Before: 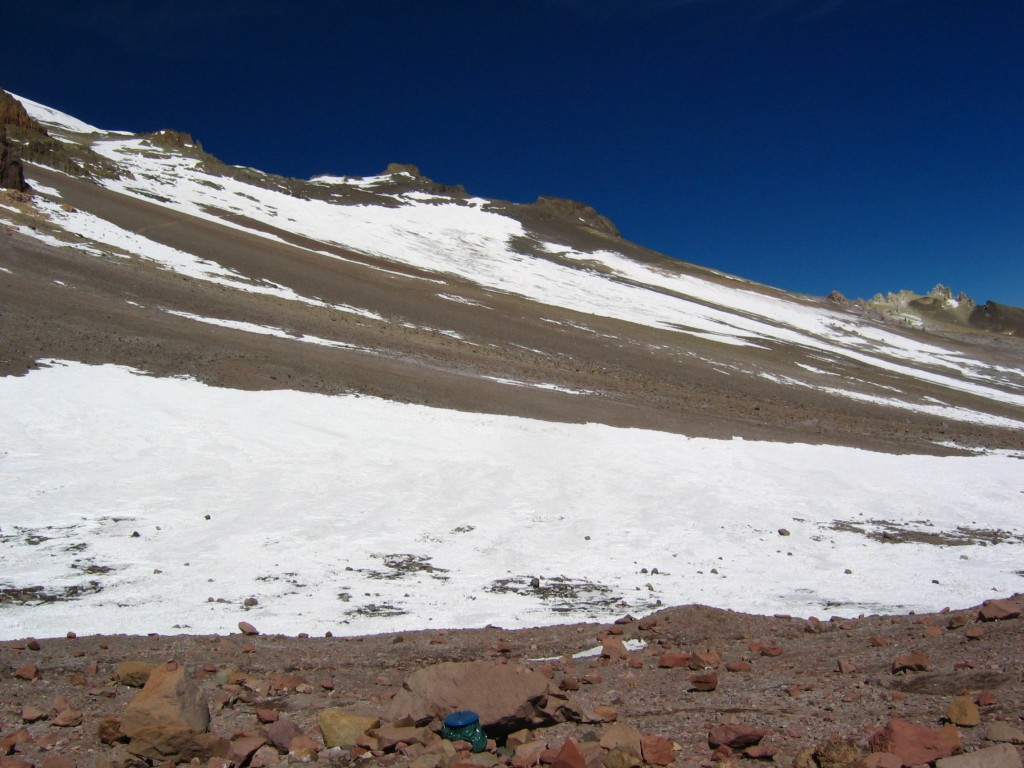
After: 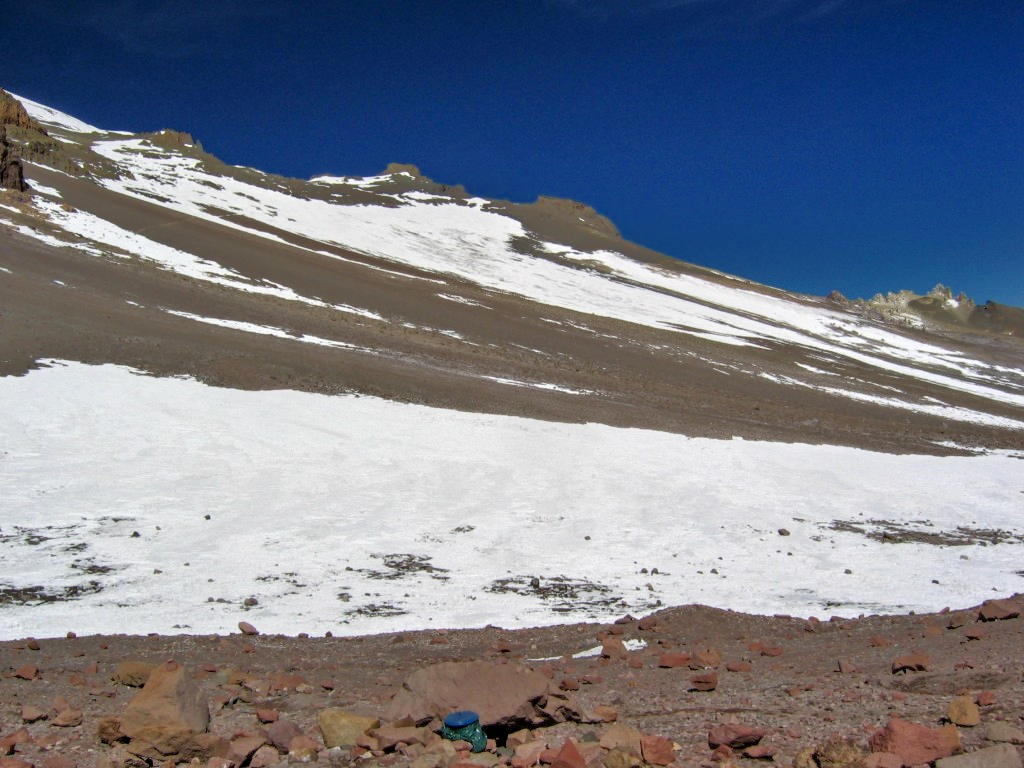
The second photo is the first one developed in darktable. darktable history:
local contrast: on, module defaults
tone equalizer: -8 EV -0.528 EV, -7 EV -0.319 EV, -6 EV -0.083 EV, -5 EV 0.413 EV, -4 EV 0.985 EV, -3 EV 0.791 EV, -2 EV -0.01 EV, -1 EV 0.14 EV, +0 EV -0.012 EV, smoothing 1
